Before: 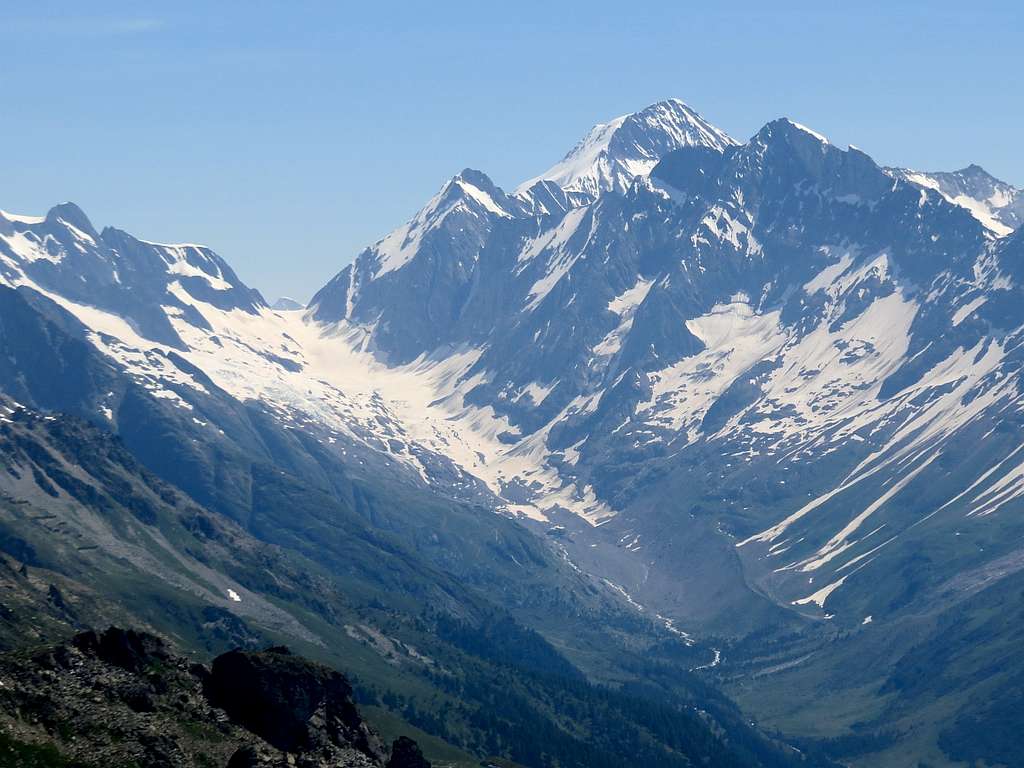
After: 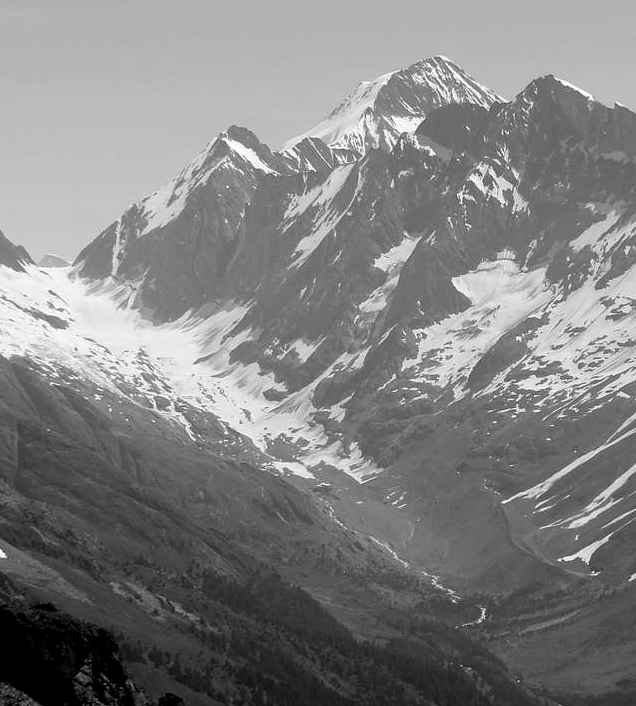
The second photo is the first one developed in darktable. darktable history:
crop and rotate: left 22.946%, top 5.623%, right 14.87%, bottom 2.365%
exposure: black level correction 0.001, compensate highlight preservation false
color zones: curves: ch1 [(0, -0.014) (0.143, -0.013) (0.286, -0.013) (0.429, -0.016) (0.571, -0.019) (0.714, -0.015) (0.857, 0.002) (1, -0.014)]
